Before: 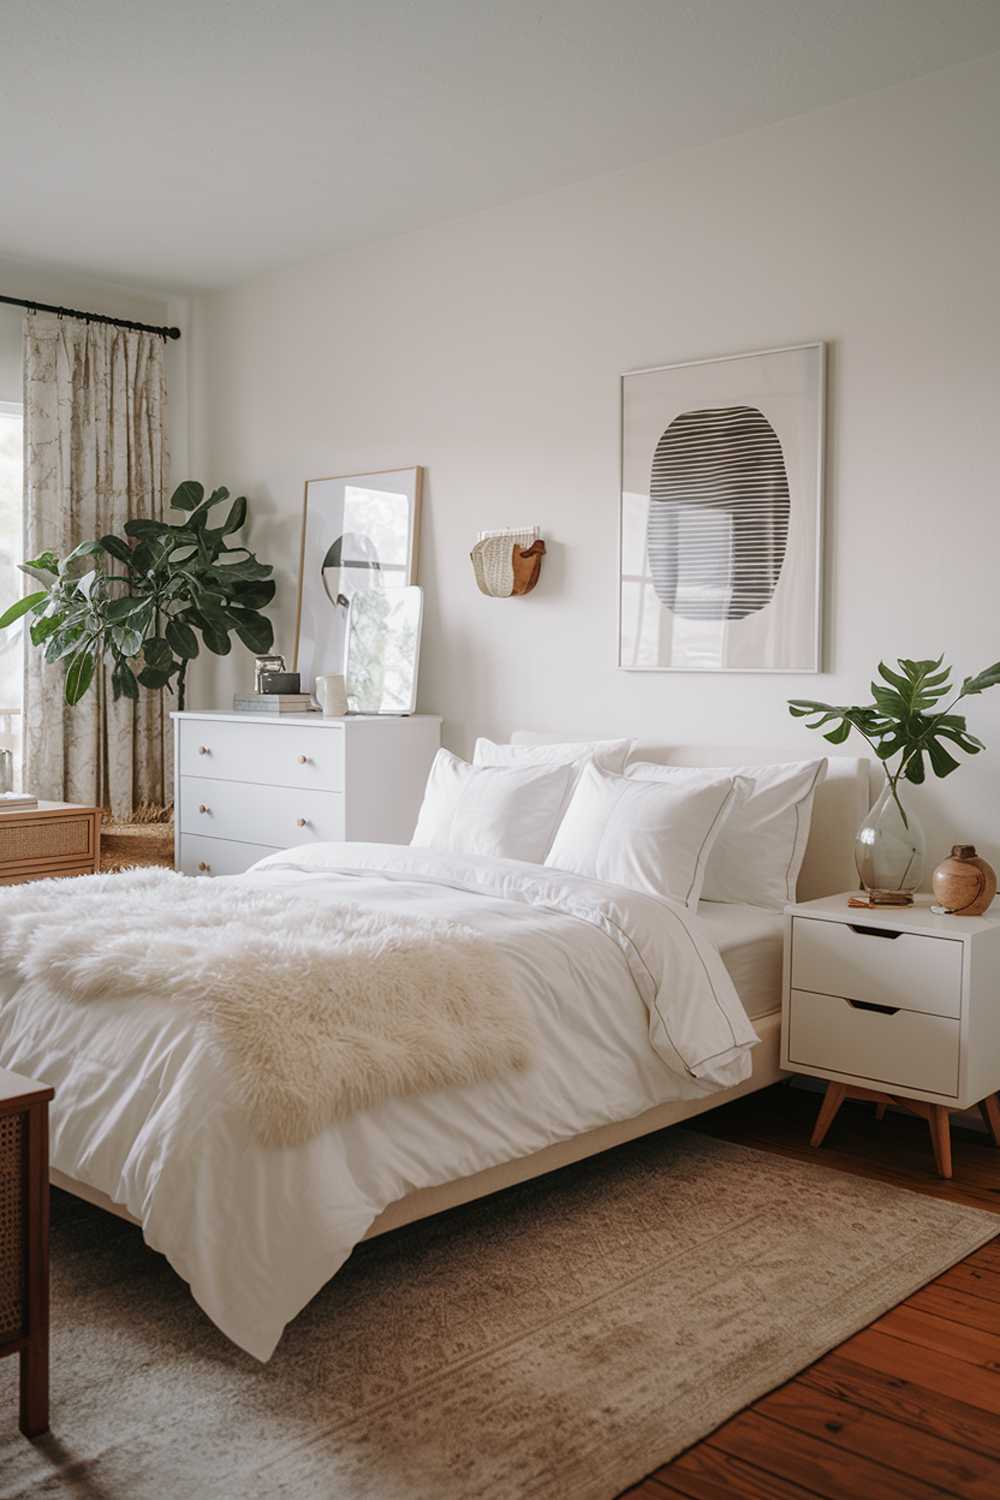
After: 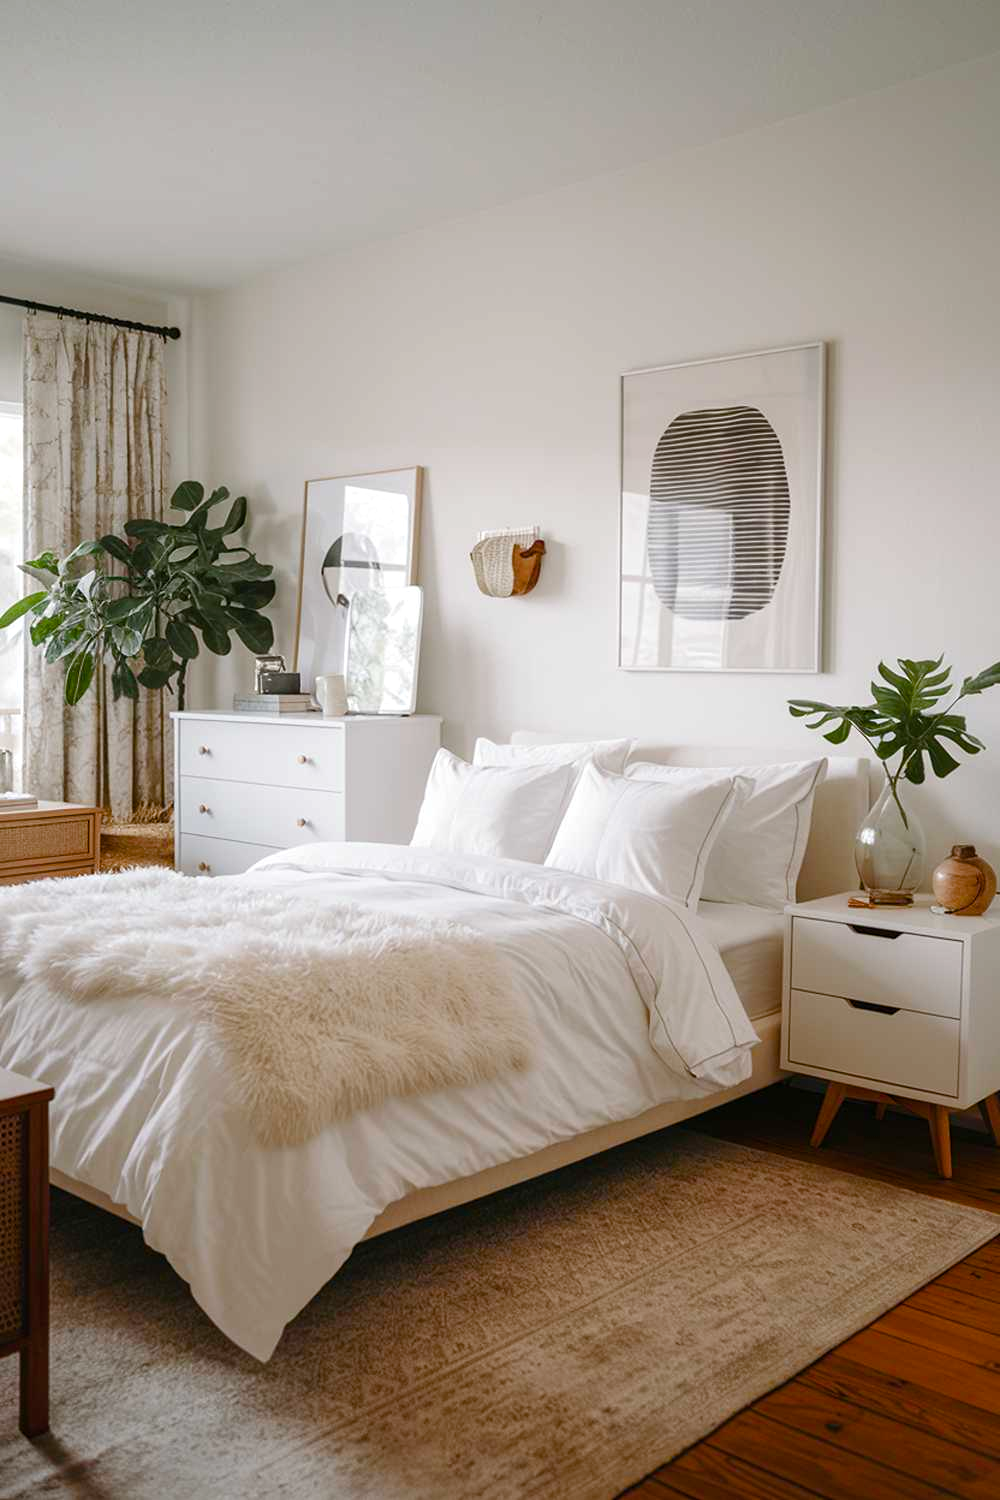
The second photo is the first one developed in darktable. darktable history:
contrast brightness saturation: saturation -0.066
color balance rgb: highlights gain › luminance 14.952%, perceptual saturation grading › global saturation 20%, perceptual saturation grading › highlights -25.002%, perceptual saturation grading › shadows 49.783%
